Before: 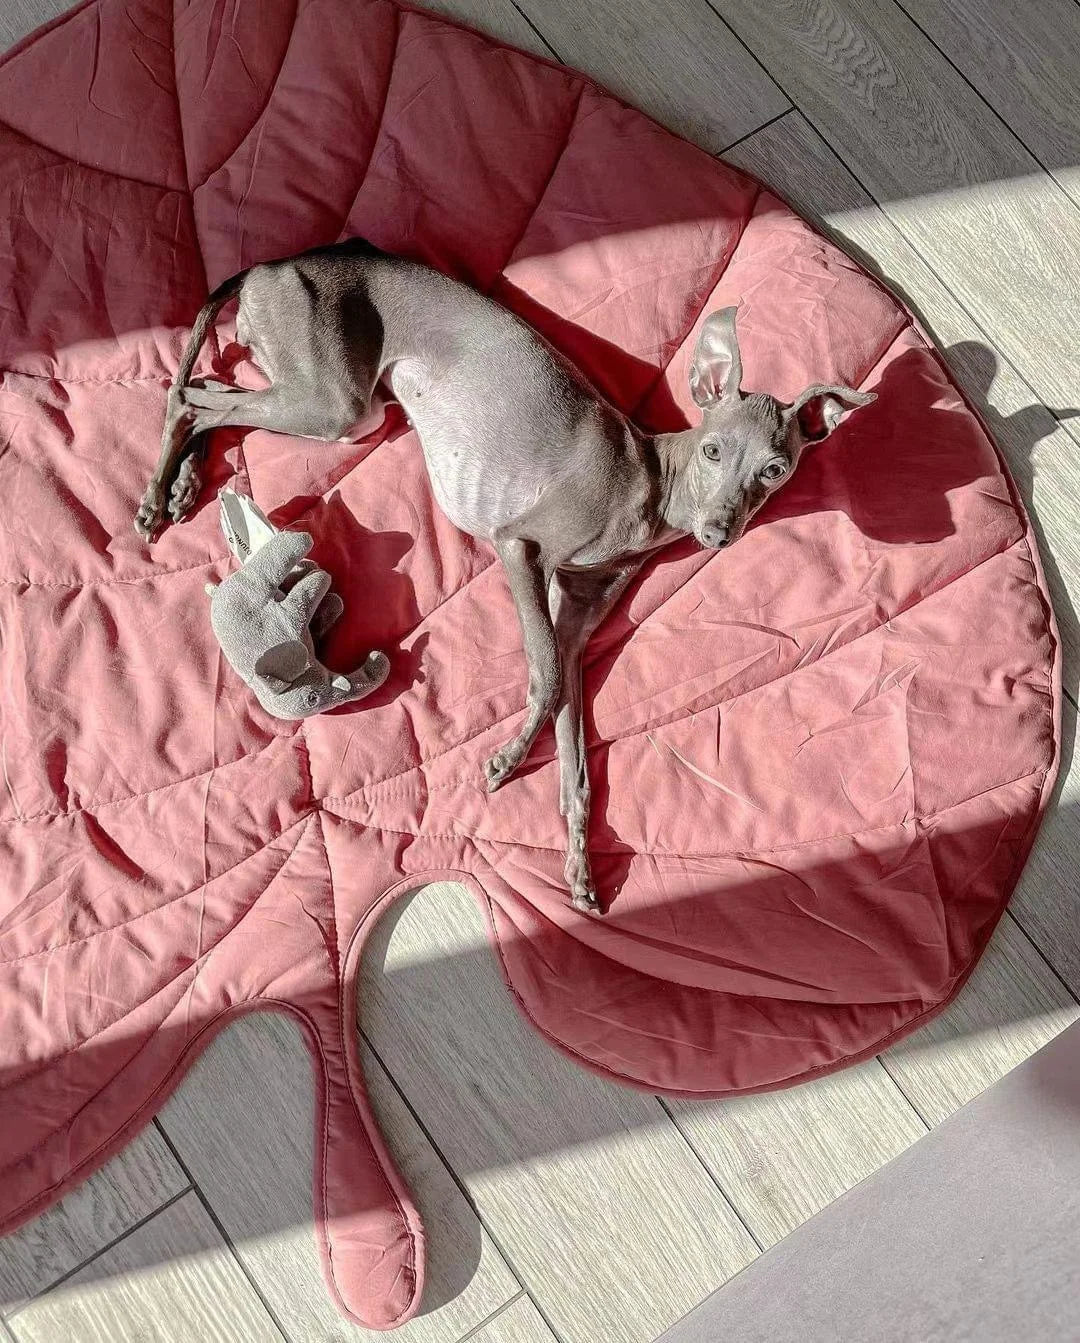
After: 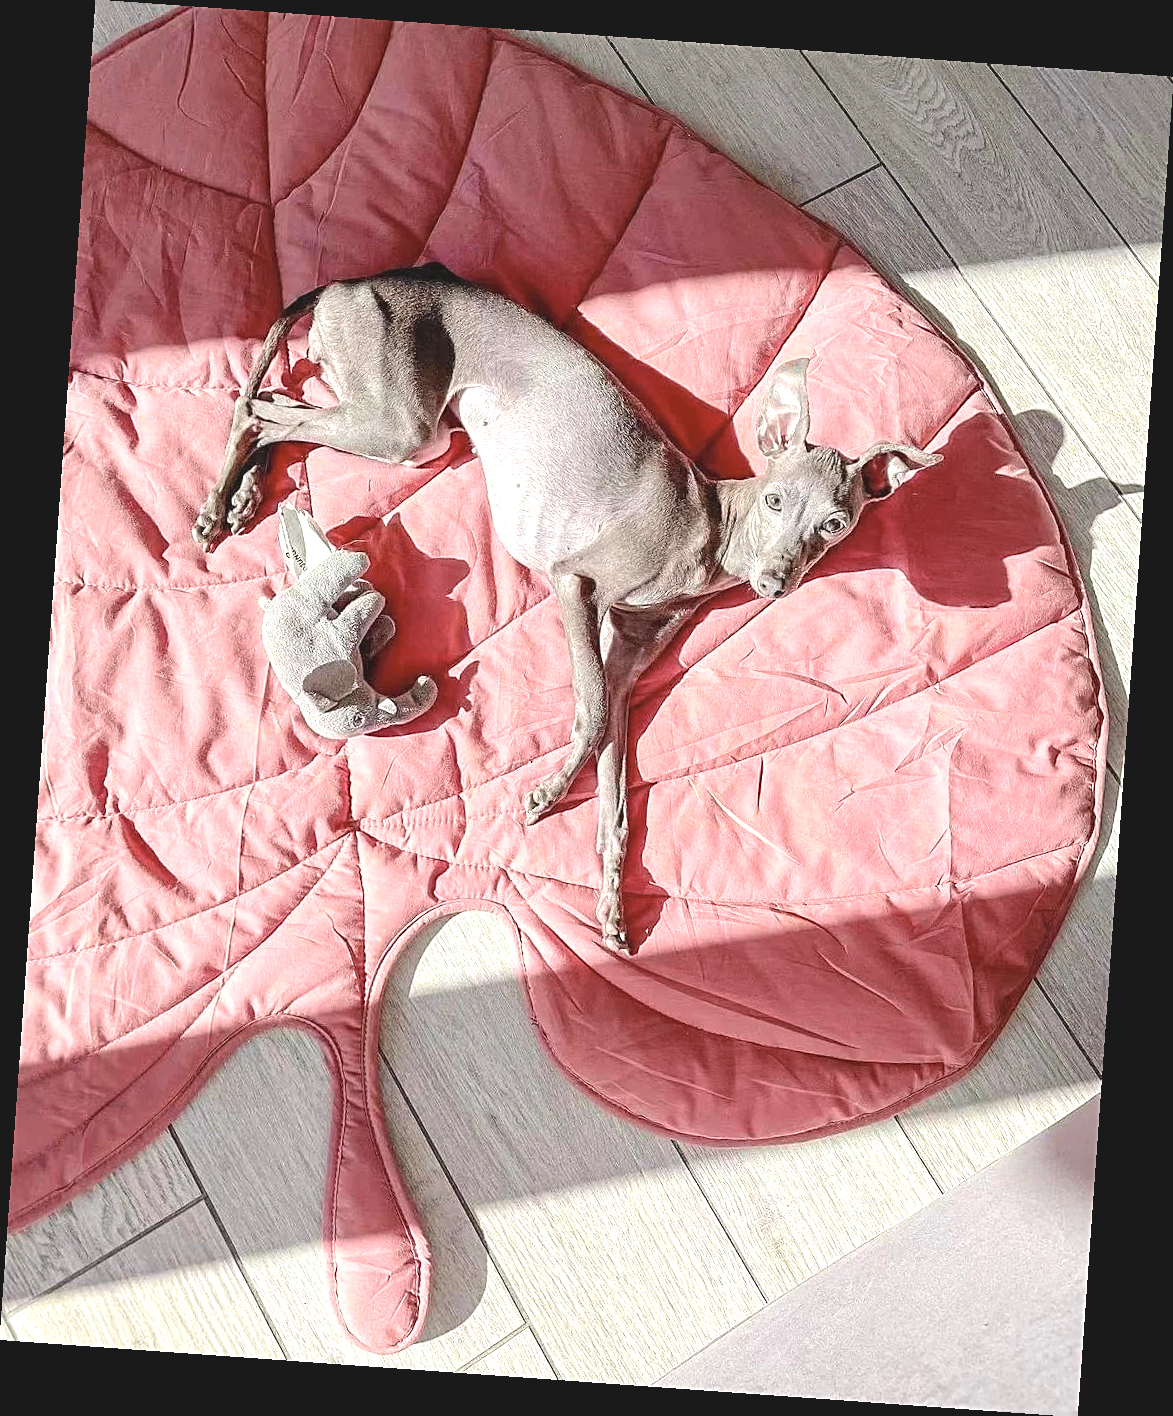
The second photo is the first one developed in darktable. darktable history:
exposure: exposure 1 EV, compensate highlight preservation false
rotate and perspective: rotation 4.1°, automatic cropping off
contrast brightness saturation: contrast -0.15, brightness 0.05, saturation -0.12
sharpen: on, module defaults
